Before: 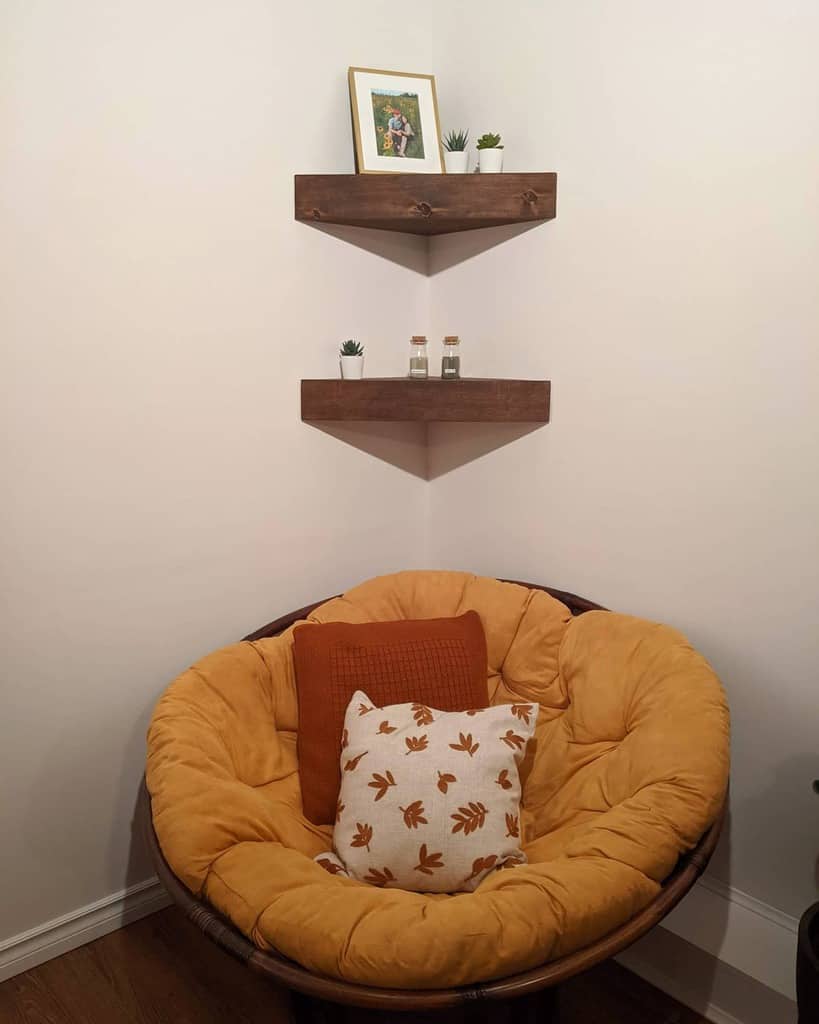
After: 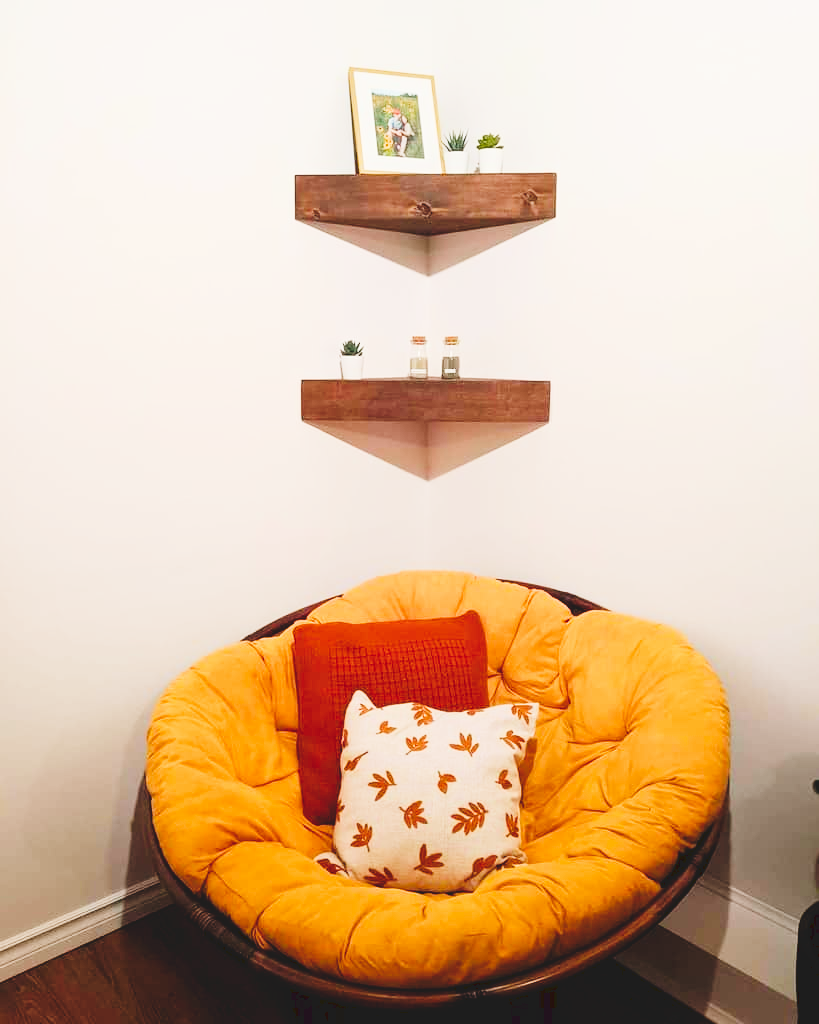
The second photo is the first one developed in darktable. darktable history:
exposure: black level correction 0, exposure 1.1 EV, compensate highlight preservation false
filmic rgb: hardness 4.17
tone curve: curves: ch0 [(0, 0) (0.003, 0.108) (0.011, 0.108) (0.025, 0.108) (0.044, 0.113) (0.069, 0.113) (0.1, 0.121) (0.136, 0.136) (0.177, 0.16) (0.224, 0.192) (0.277, 0.246) (0.335, 0.324) (0.399, 0.419) (0.468, 0.518) (0.543, 0.622) (0.623, 0.721) (0.709, 0.815) (0.801, 0.893) (0.898, 0.949) (1, 1)], preserve colors none
color balance rgb: perceptual saturation grading › global saturation 10%, global vibrance 10%
